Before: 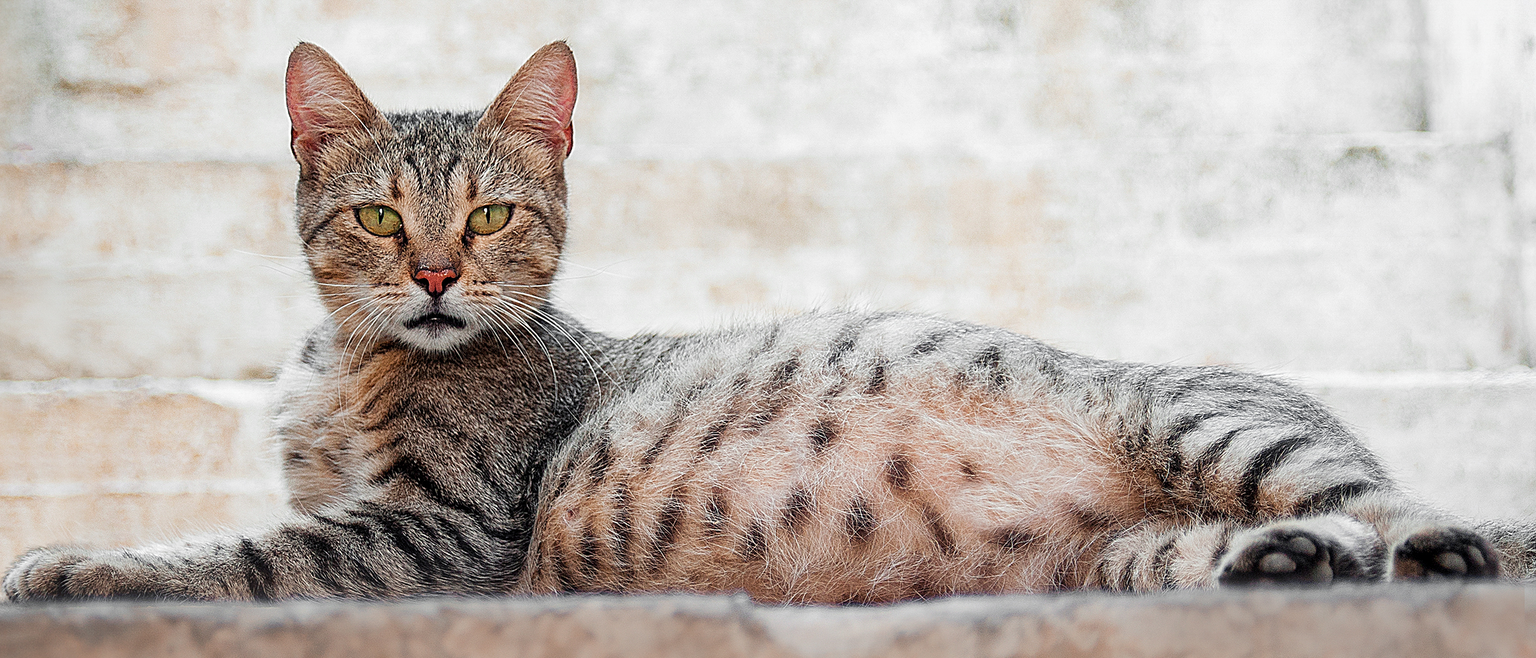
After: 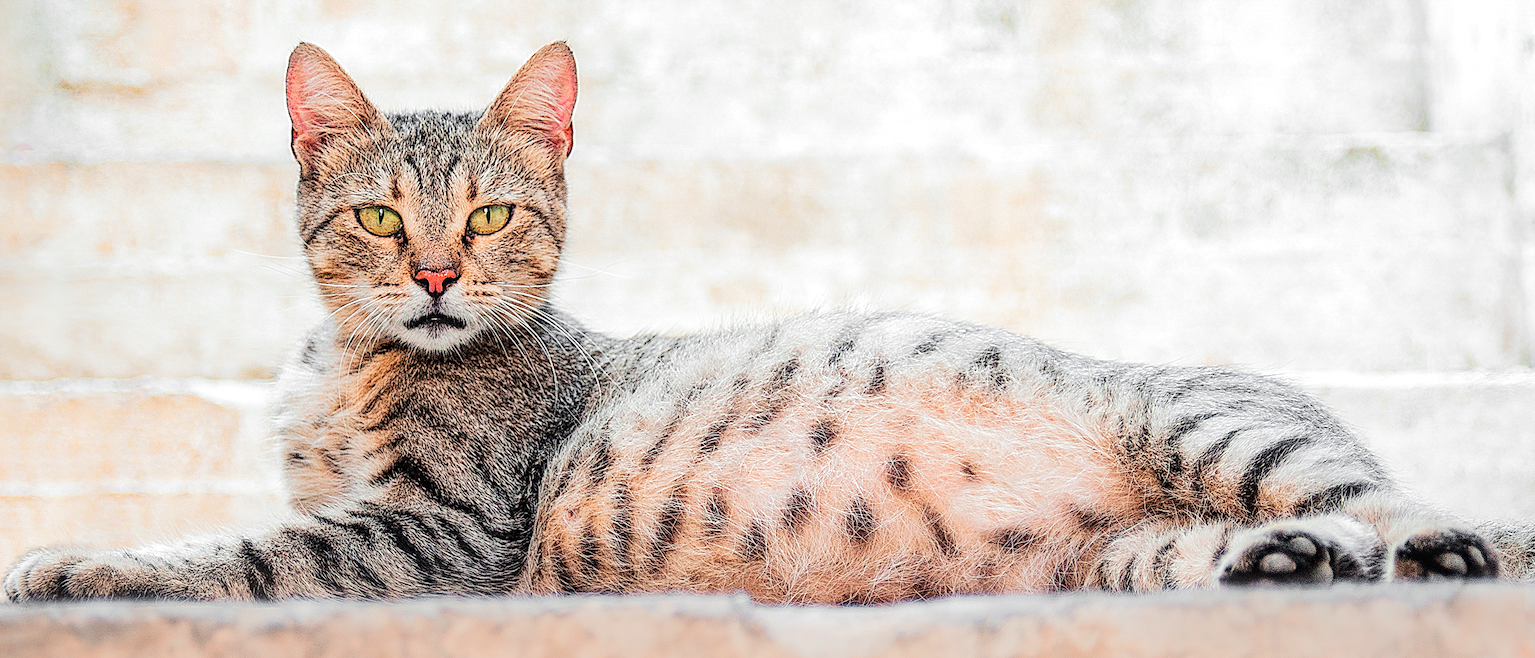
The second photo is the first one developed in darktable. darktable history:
tone equalizer: -7 EV 0.162 EV, -6 EV 0.577 EV, -5 EV 1.13 EV, -4 EV 1.35 EV, -3 EV 1.18 EV, -2 EV 0.6 EV, -1 EV 0.166 EV, edges refinement/feathering 500, mask exposure compensation -1.57 EV, preserve details no
local contrast: on, module defaults
